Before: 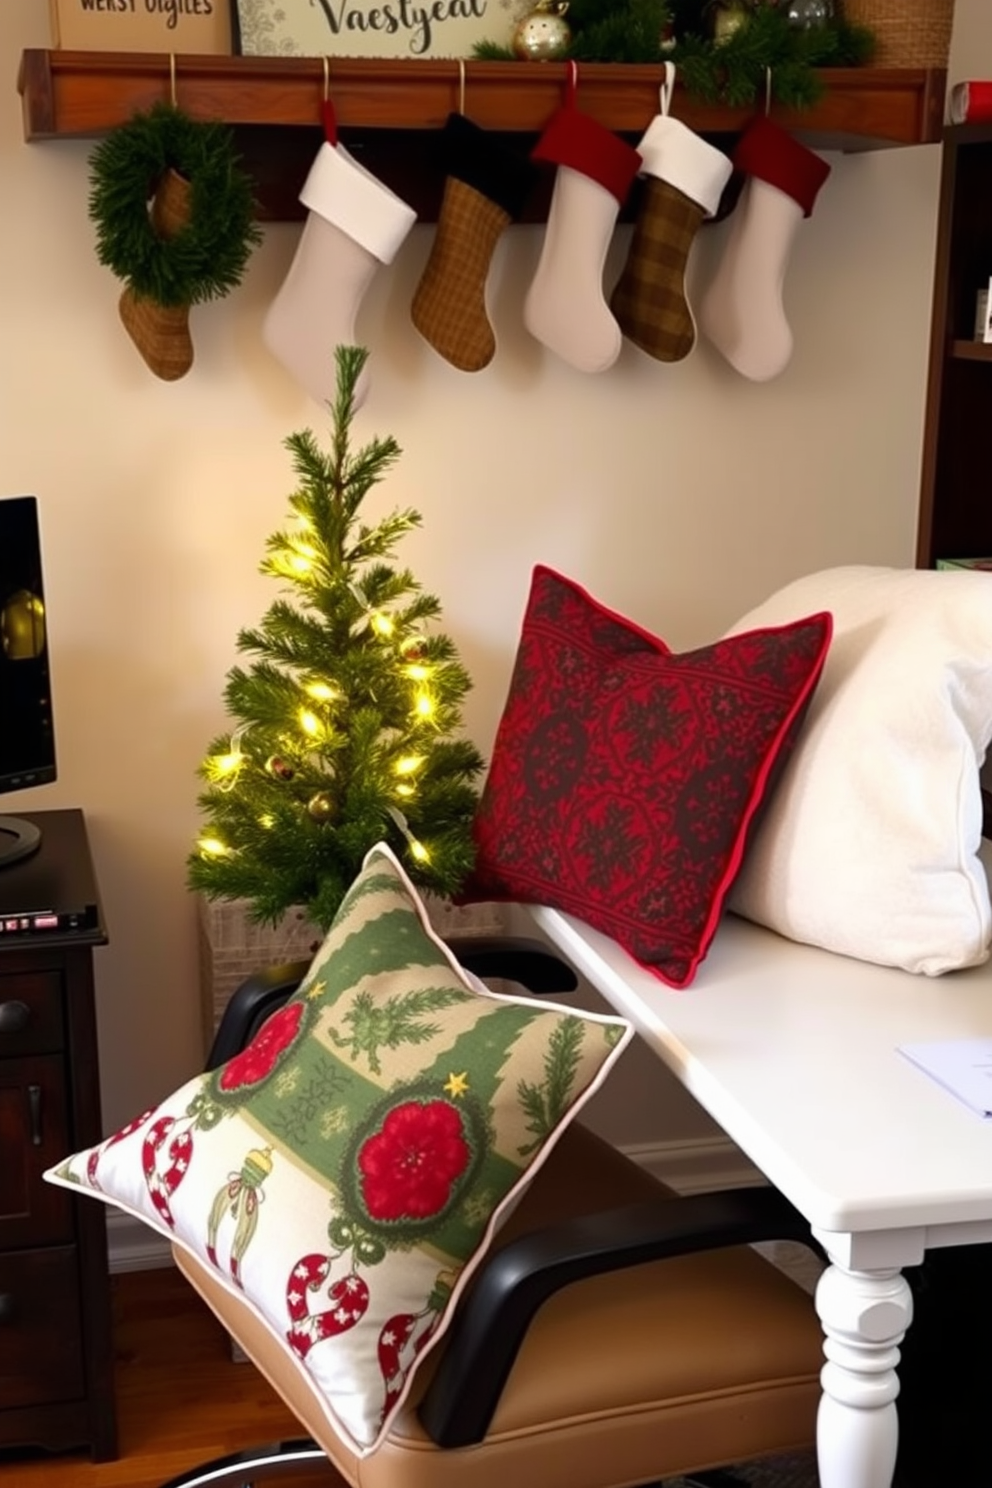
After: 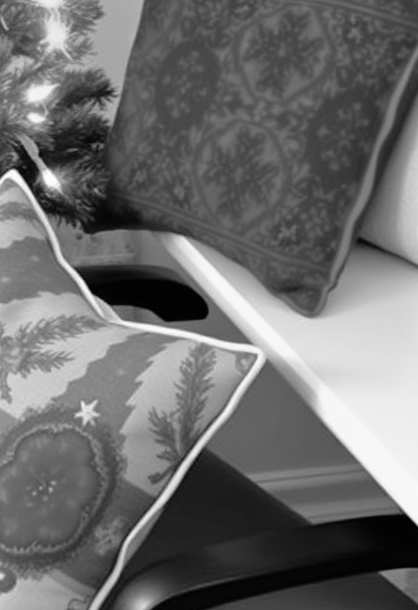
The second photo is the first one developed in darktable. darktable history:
monochrome: a 14.95, b -89.96
tone equalizer: -7 EV 0.15 EV, -6 EV 0.6 EV, -5 EV 1.15 EV, -4 EV 1.33 EV, -3 EV 1.15 EV, -2 EV 0.6 EV, -1 EV 0.15 EV, mask exposure compensation -0.5 EV
crop: left 37.221%, top 45.169%, right 20.63%, bottom 13.777%
color calibration: x 0.396, y 0.386, temperature 3669 K
